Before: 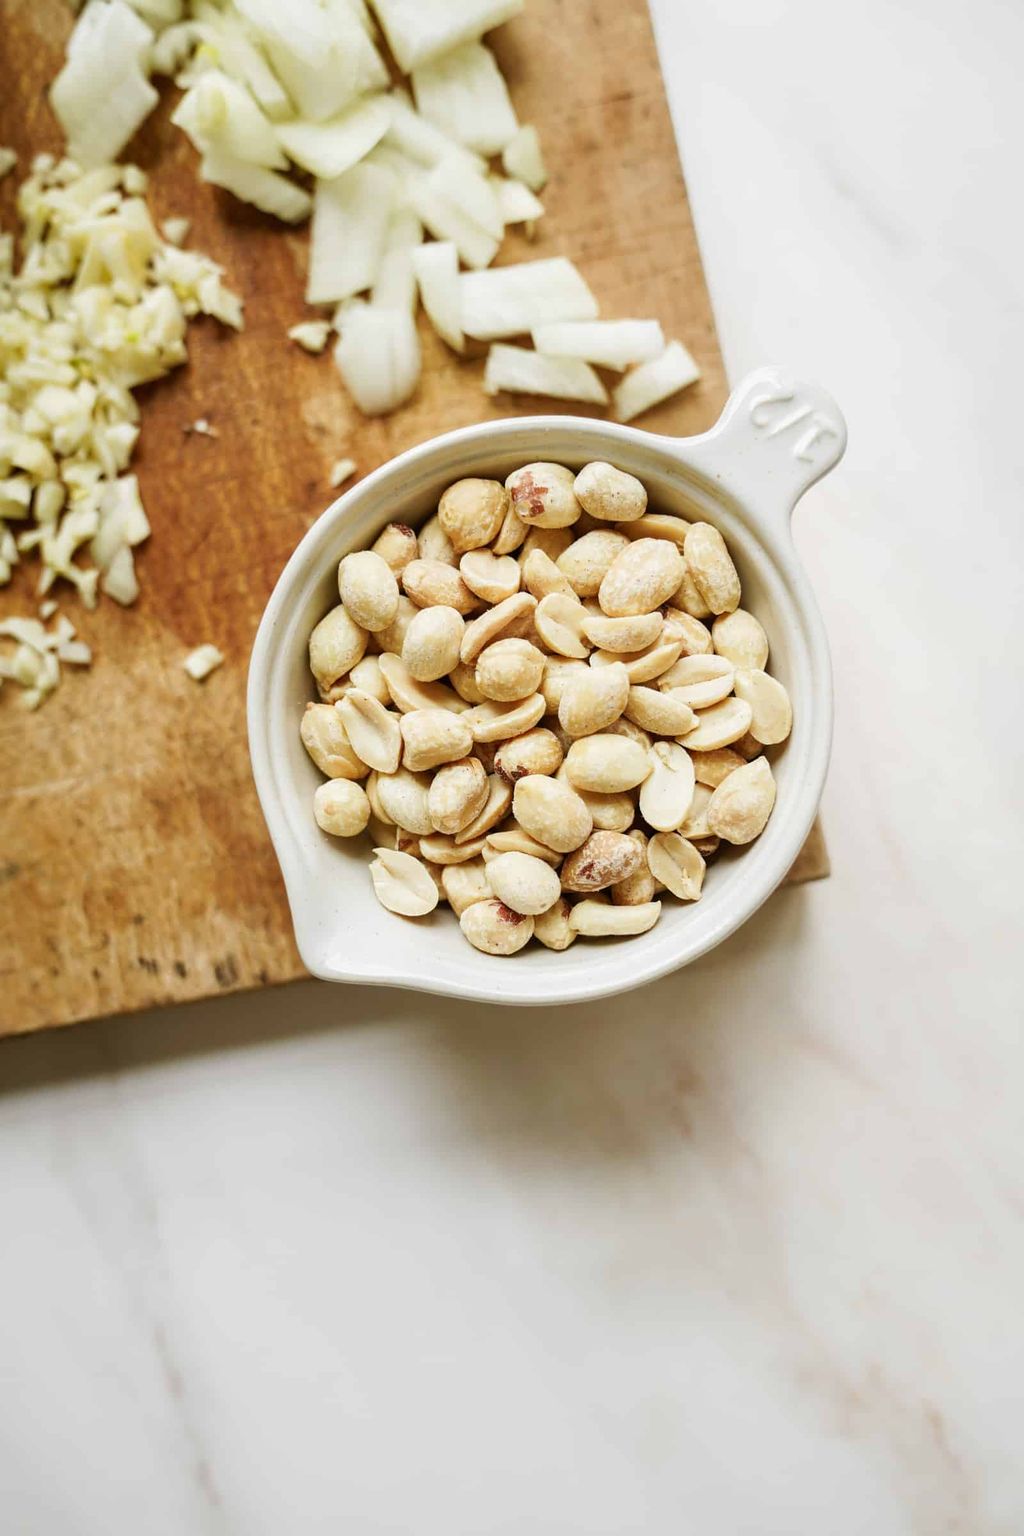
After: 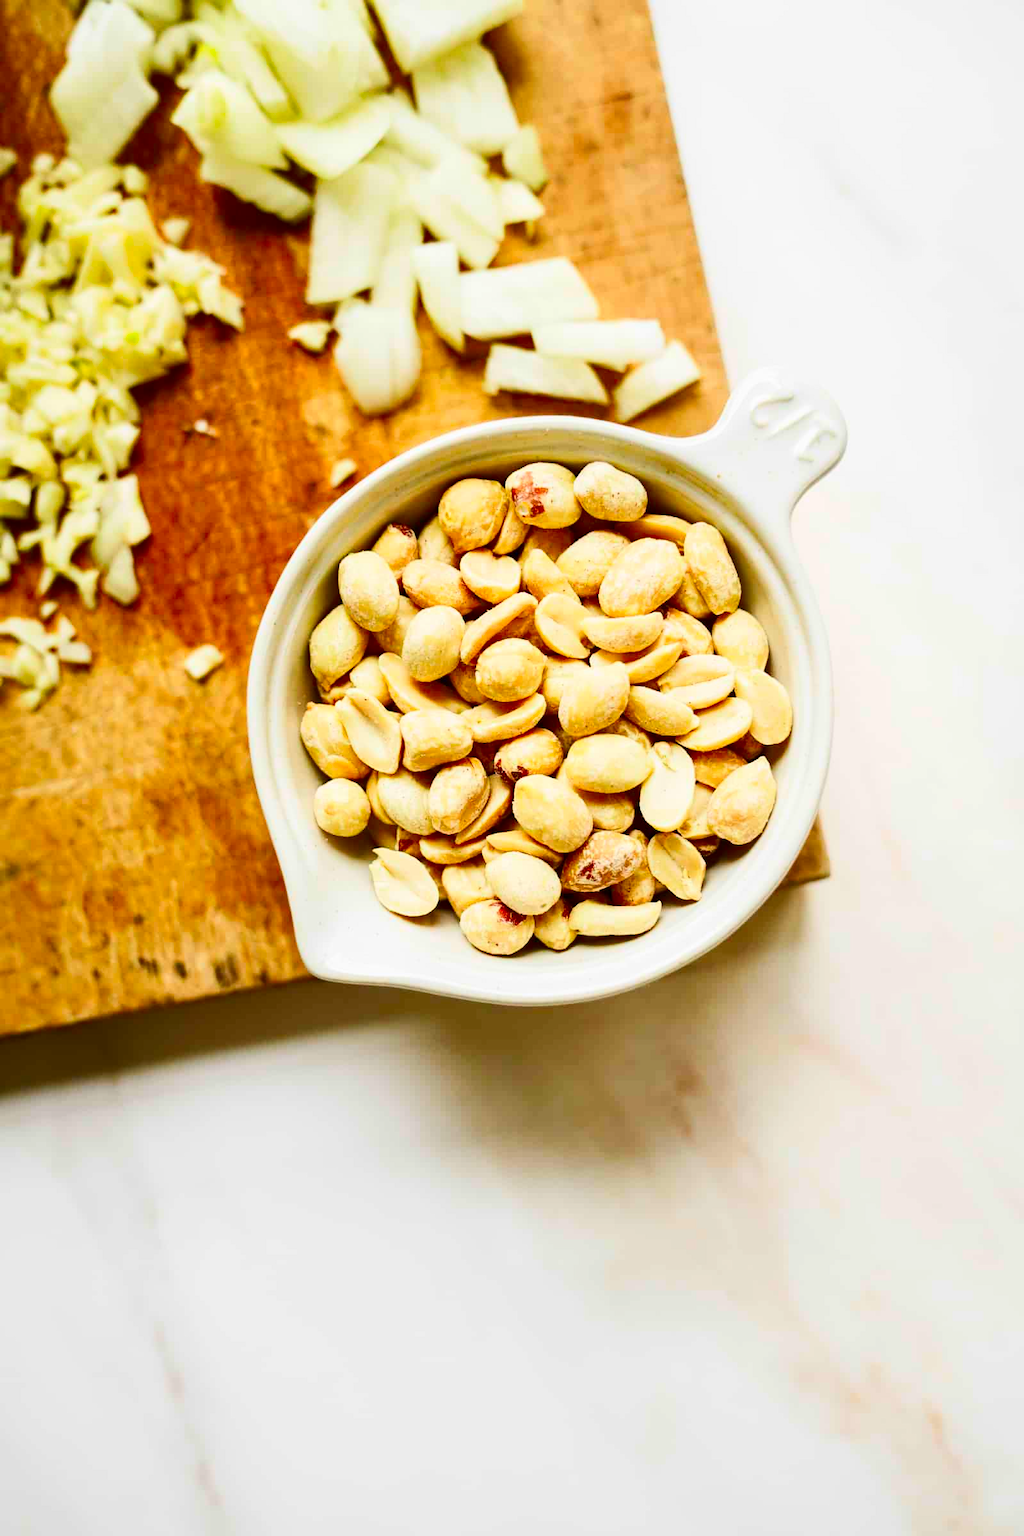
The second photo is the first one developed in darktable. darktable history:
contrast brightness saturation: contrast 0.264, brightness 0.011, saturation 0.854
